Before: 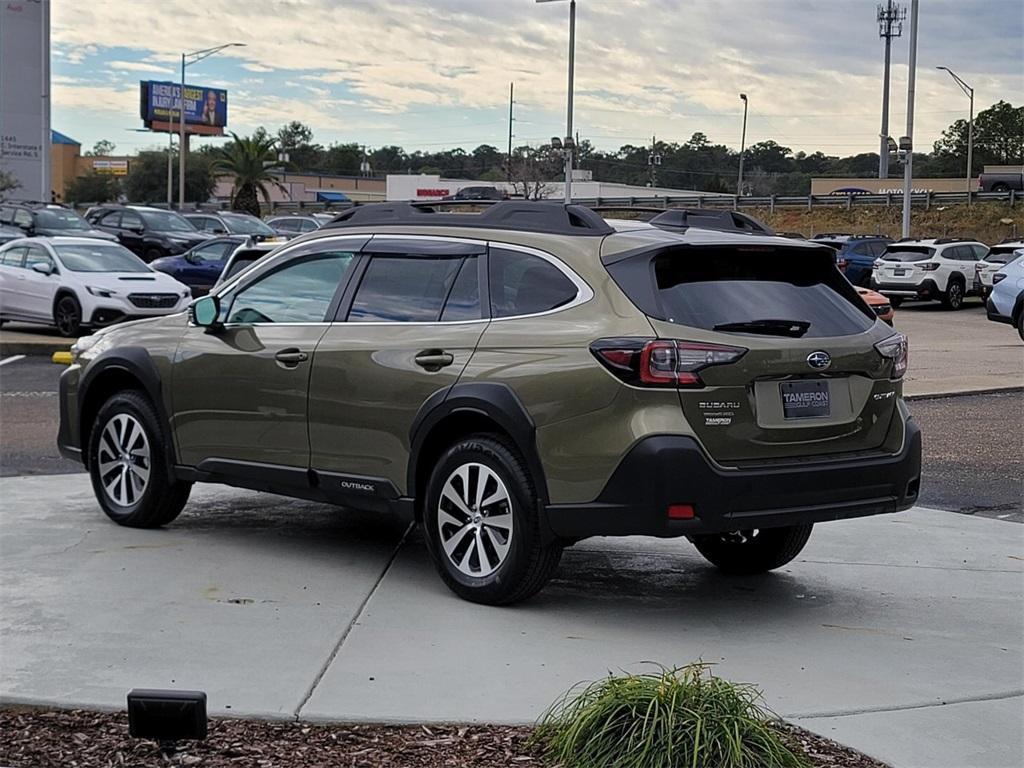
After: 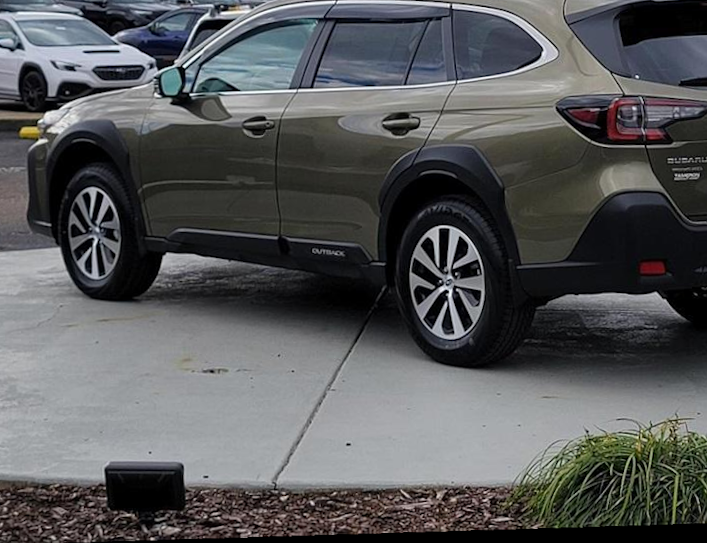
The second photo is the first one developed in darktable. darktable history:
crop and rotate: angle -0.82°, left 3.85%, top 31.828%, right 27.992%
rotate and perspective: rotation -2.56°, automatic cropping off
